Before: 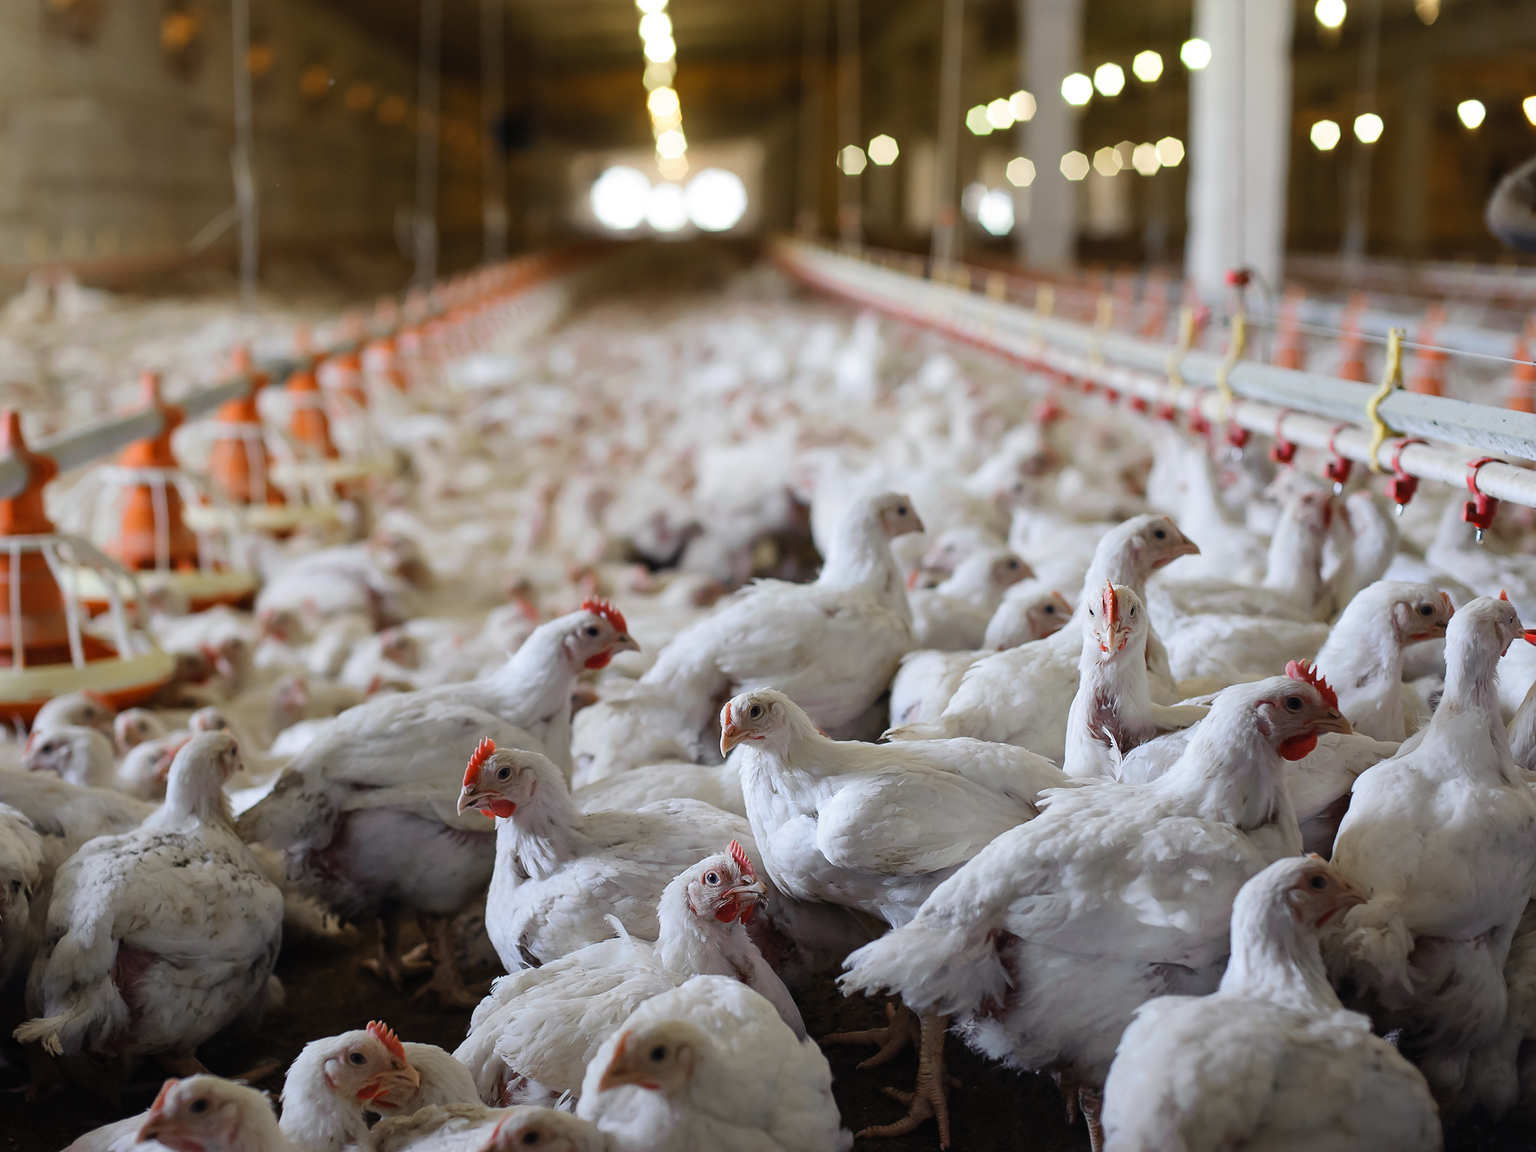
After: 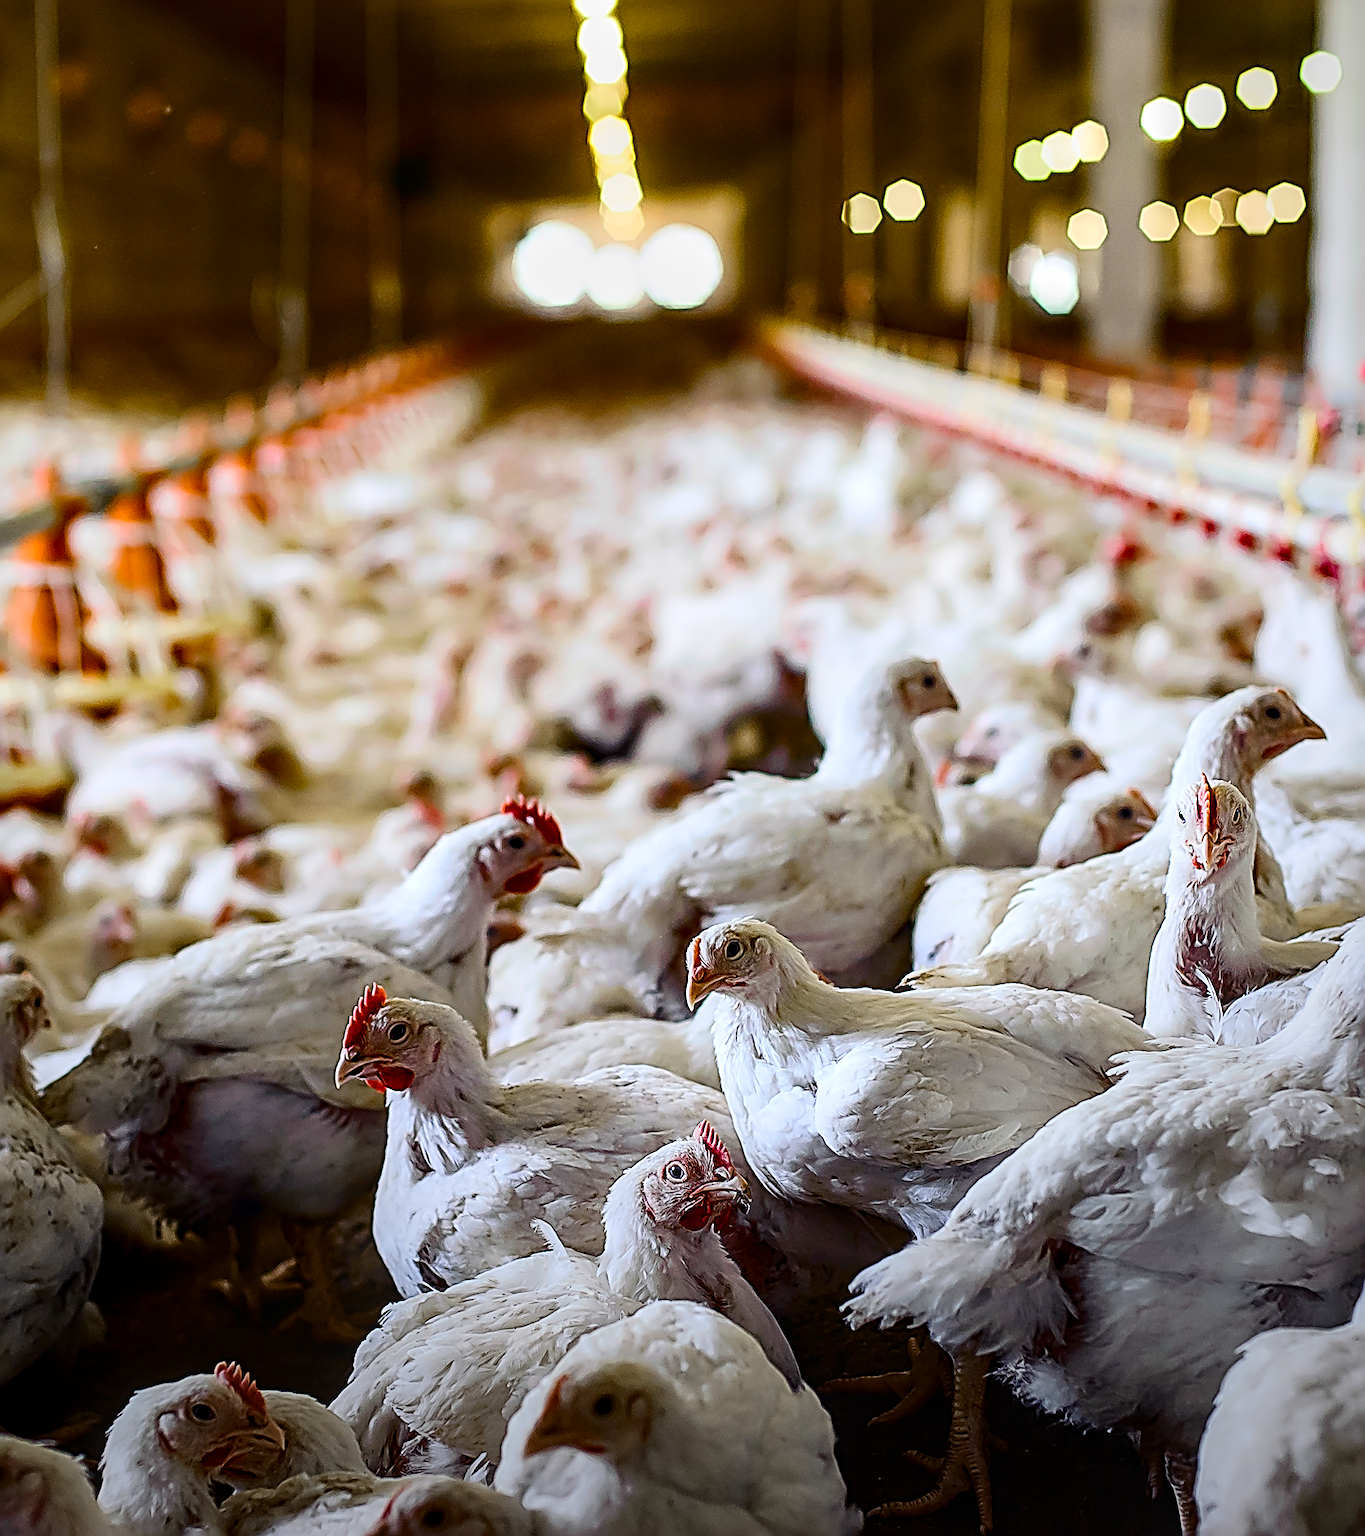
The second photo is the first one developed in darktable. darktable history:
crop and rotate: left 13.417%, right 19.911%
sharpen: radius 3.152, amount 1.726
color balance rgb: perceptual saturation grading › global saturation 20%, perceptual saturation grading › highlights -14.357%, perceptual saturation grading › shadows 49.342%, global vibrance 50.192%
contrast brightness saturation: contrast 0.292
vignetting: brightness -0.406, saturation -0.301, center (-0.054, -0.355)
tone equalizer: on, module defaults
local contrast: on, module defaults
